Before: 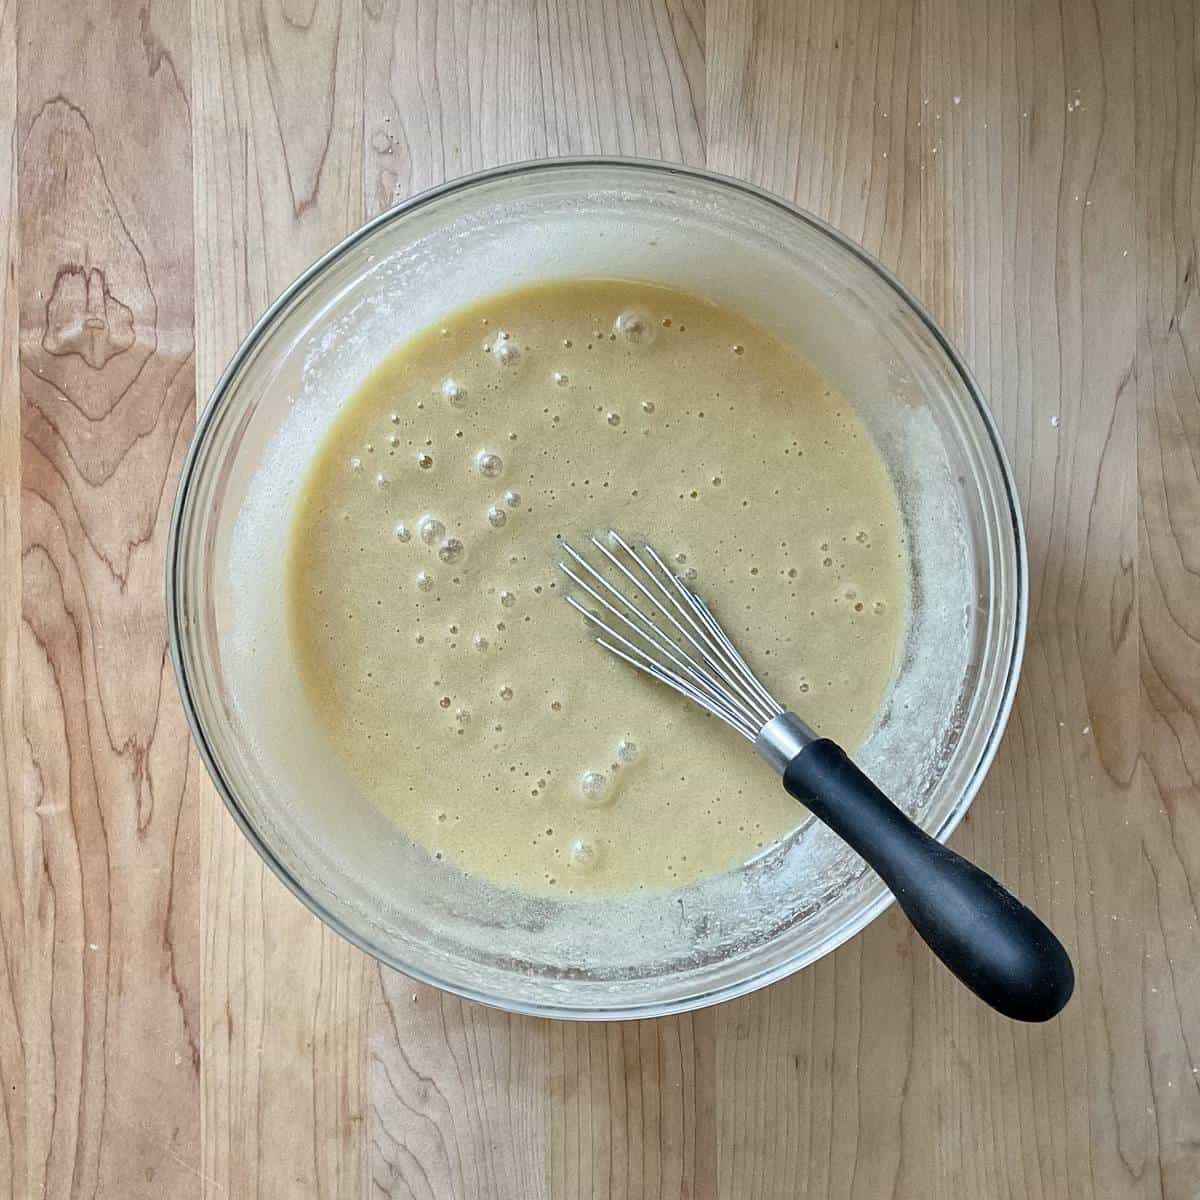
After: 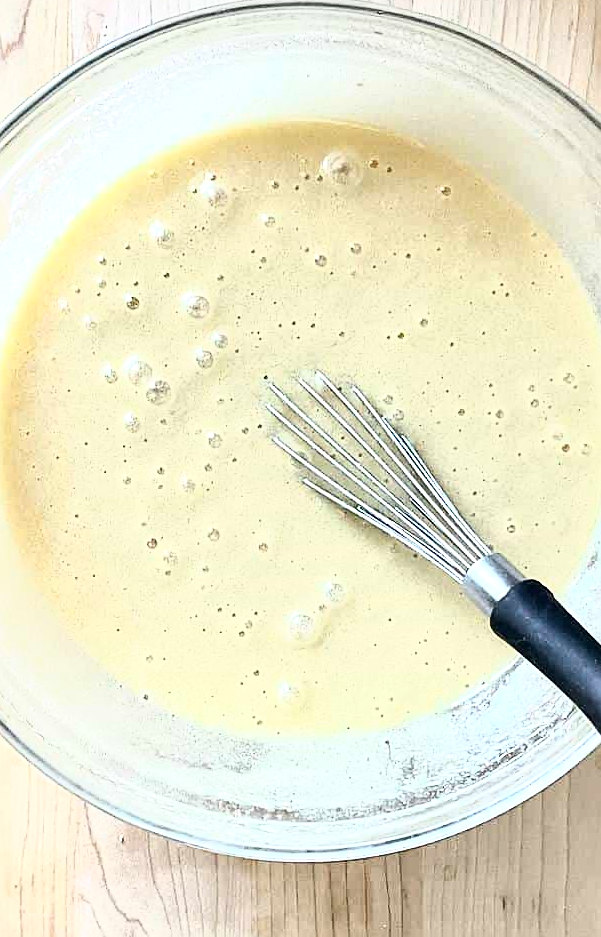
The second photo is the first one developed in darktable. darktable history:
crop and rotate: angle 0.017°, left 24.452%, top 13.253%, right 25.407%, bottom 8.637%
exposure: exposure 0.496 EV, compensate exposure bias true, compensate highlight preservation false
tone curve: curves: ch0 [(0, 0) (0.003, 0.003) (0.011, 0.009) (0.025, 0.022) (0.044, 0.037) (0.069, 0.051) (0.1, 0.079) (0.136, 0.114) (0.177, 0.152) (0.224, 0.212) (0.277, 0.281) (0.335, 0.358) (0.399, 0.459) (0.468, 0.573) (0.543, 0.684) (0.623, 0.779) (0.709, 0.866) (0.801, 0.949) (0.898, 0.98) (1, 1)], color space Lab, independent channels, preserve colors none
sharpen: on, module defaults
